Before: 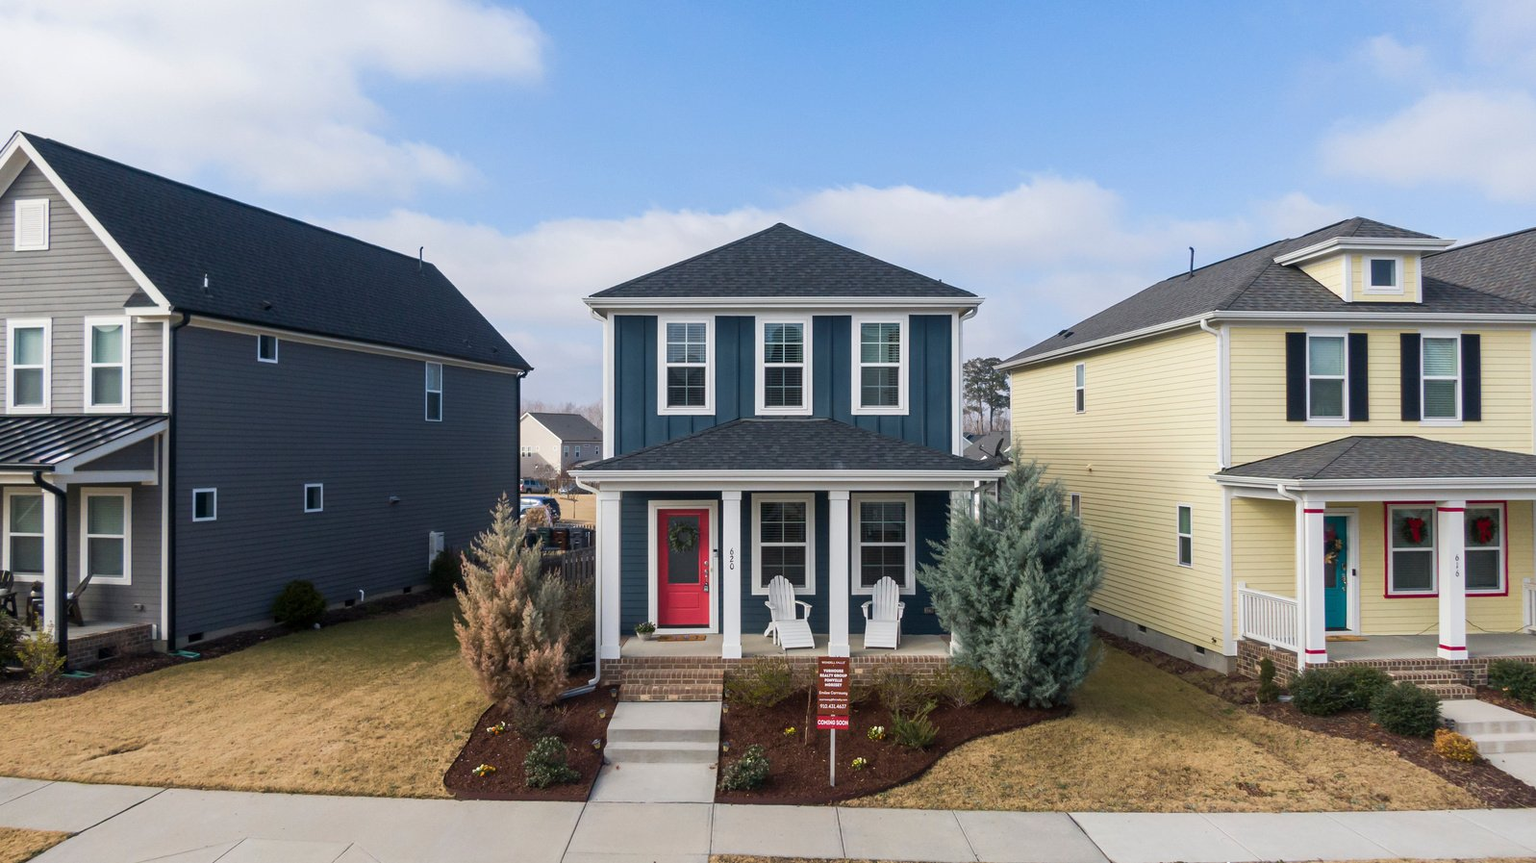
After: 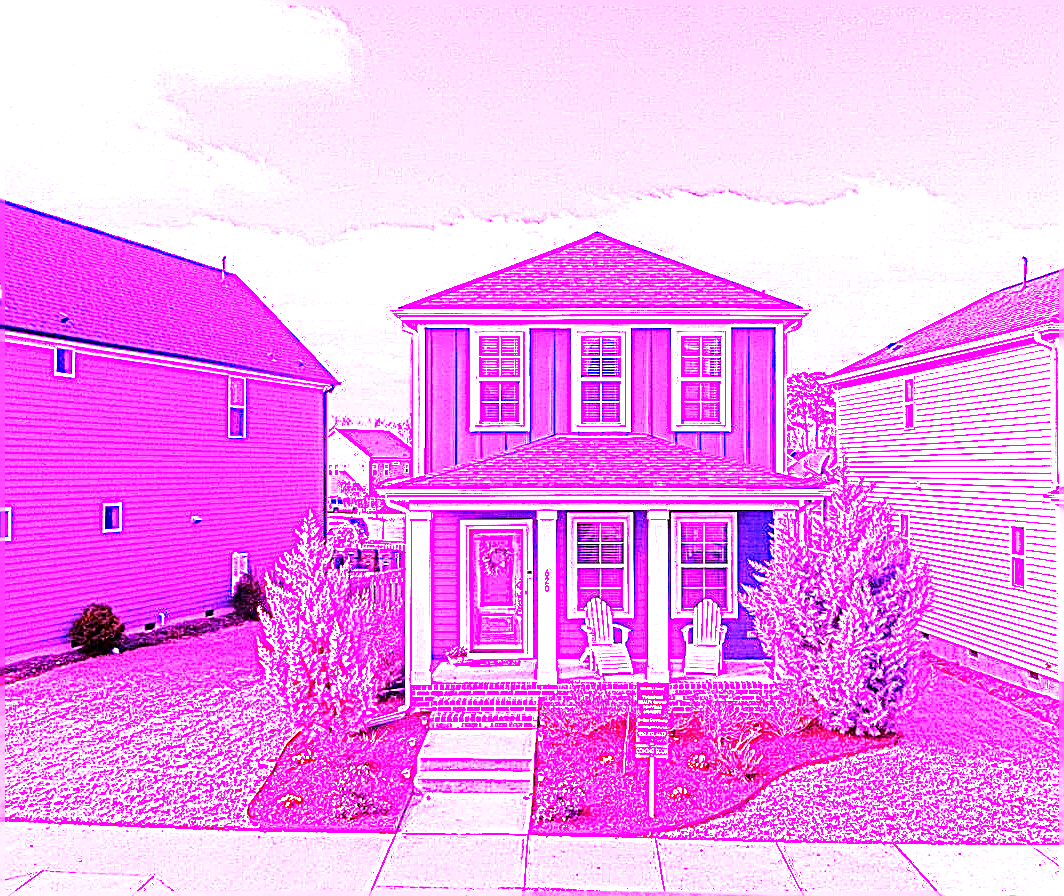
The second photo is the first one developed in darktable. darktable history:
sharpen: amount 1
crop and rotate: left 13.409%, right 19.924%
white balance: red 8, blue 8
tone equalizer: -8 EV -0.75 EV, -7 EV -0.7 EV, -6 EV -0.6 EV, -5 EV -0.4 EV, -3 EV 0.4 EV, -2 EV 0.6 EV, -1 EV 0.7 EV, +0 EV 0.75 EV, edges refinement/feathering 500, mask exposure compensation -1.57 EV, preserve details no
